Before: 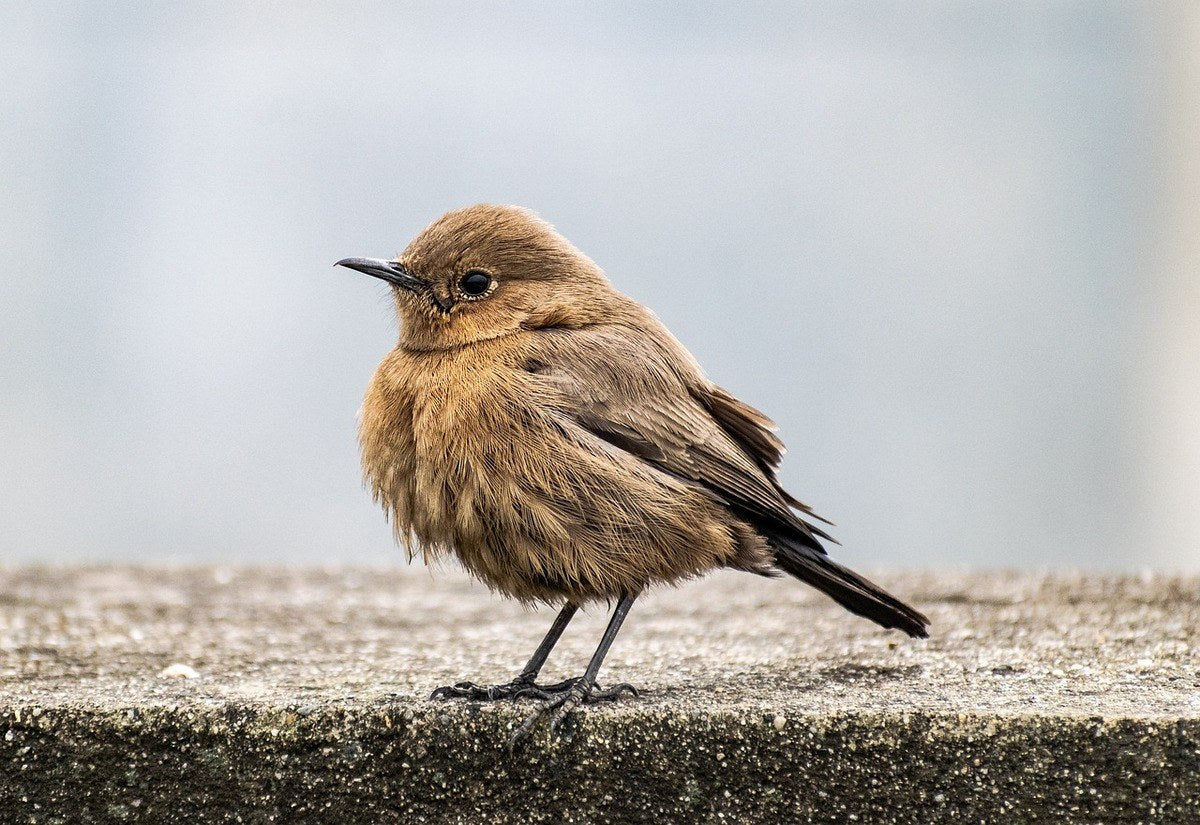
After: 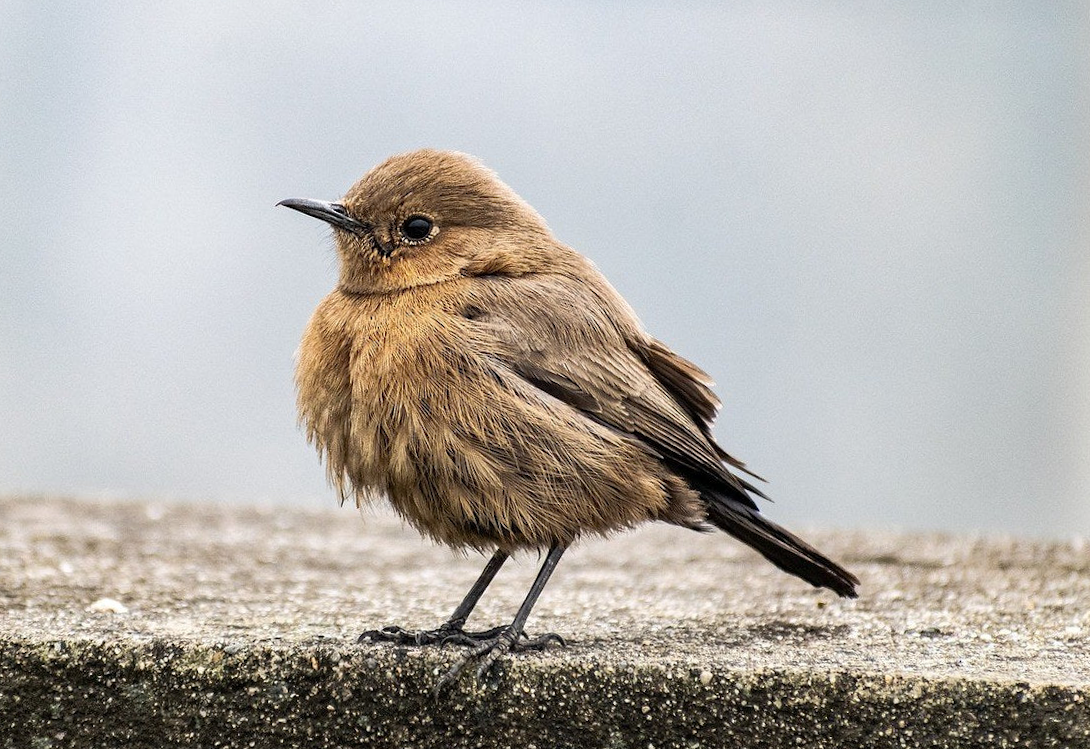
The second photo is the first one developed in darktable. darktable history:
crop and rotate: angle -1.96°, left 3.097%, top 4.154%, right 1.586%, bottom 0.529%
tone equalizer: on, module defaults
color correction: highlights a* -0.137, highlights b* 0.137
